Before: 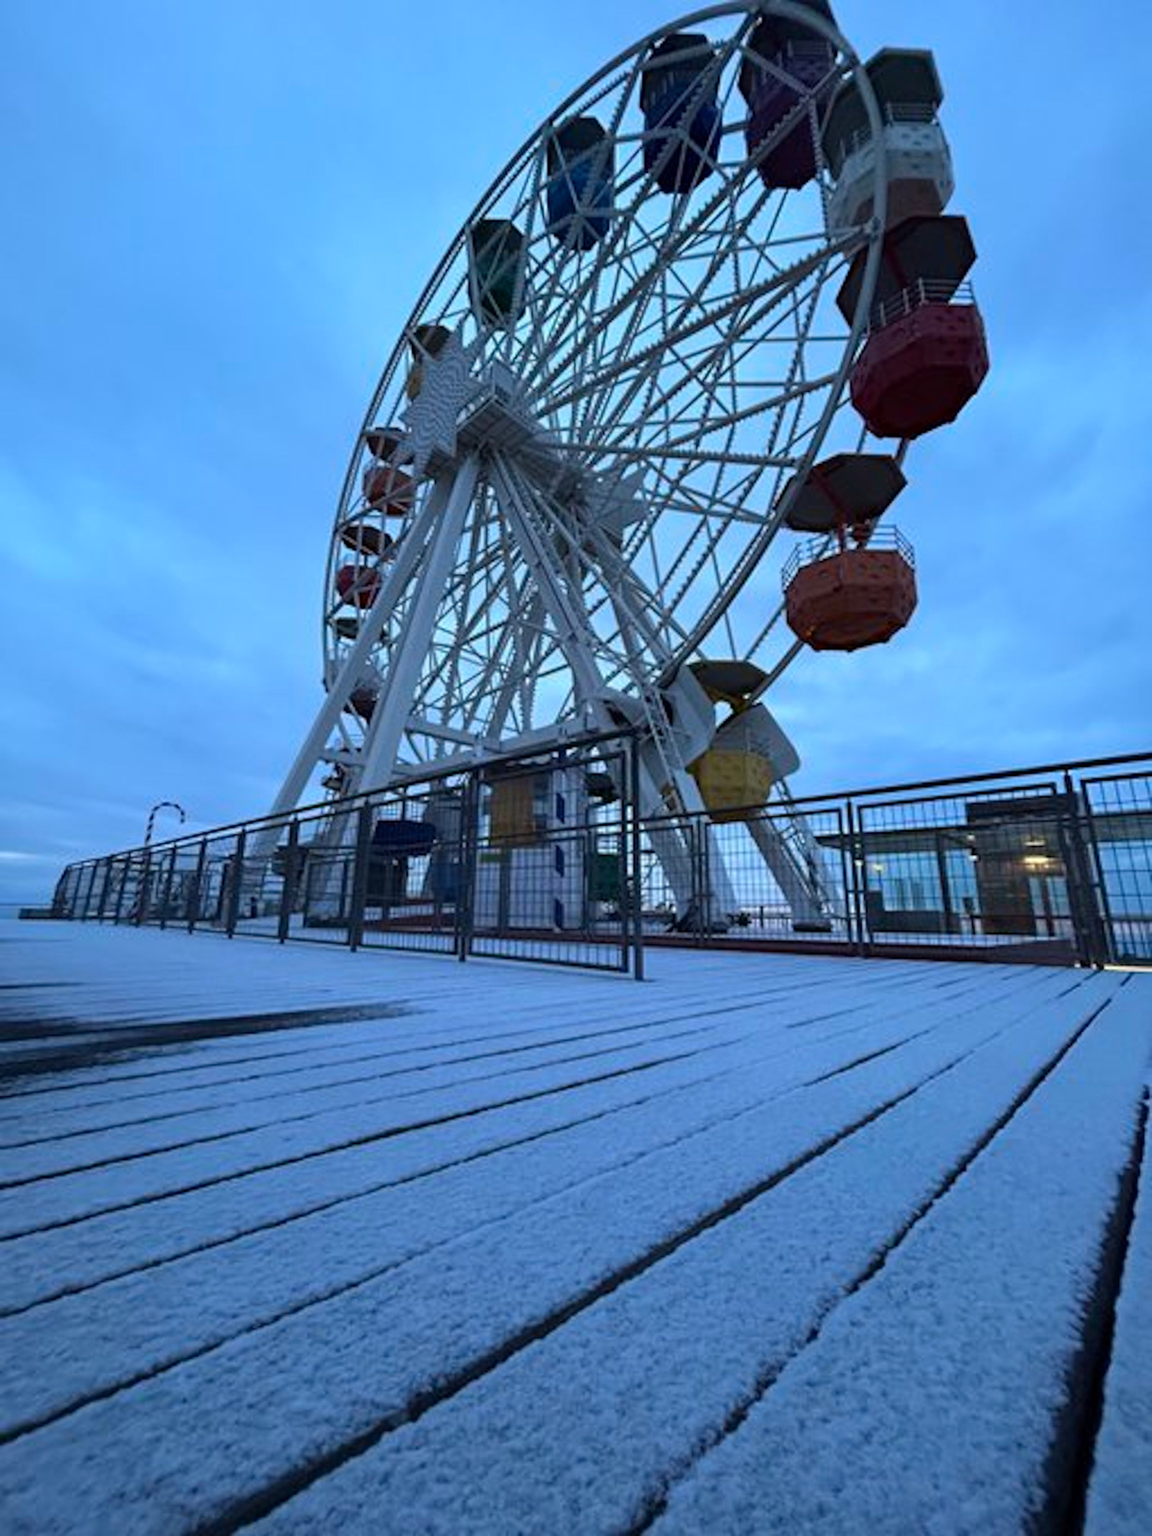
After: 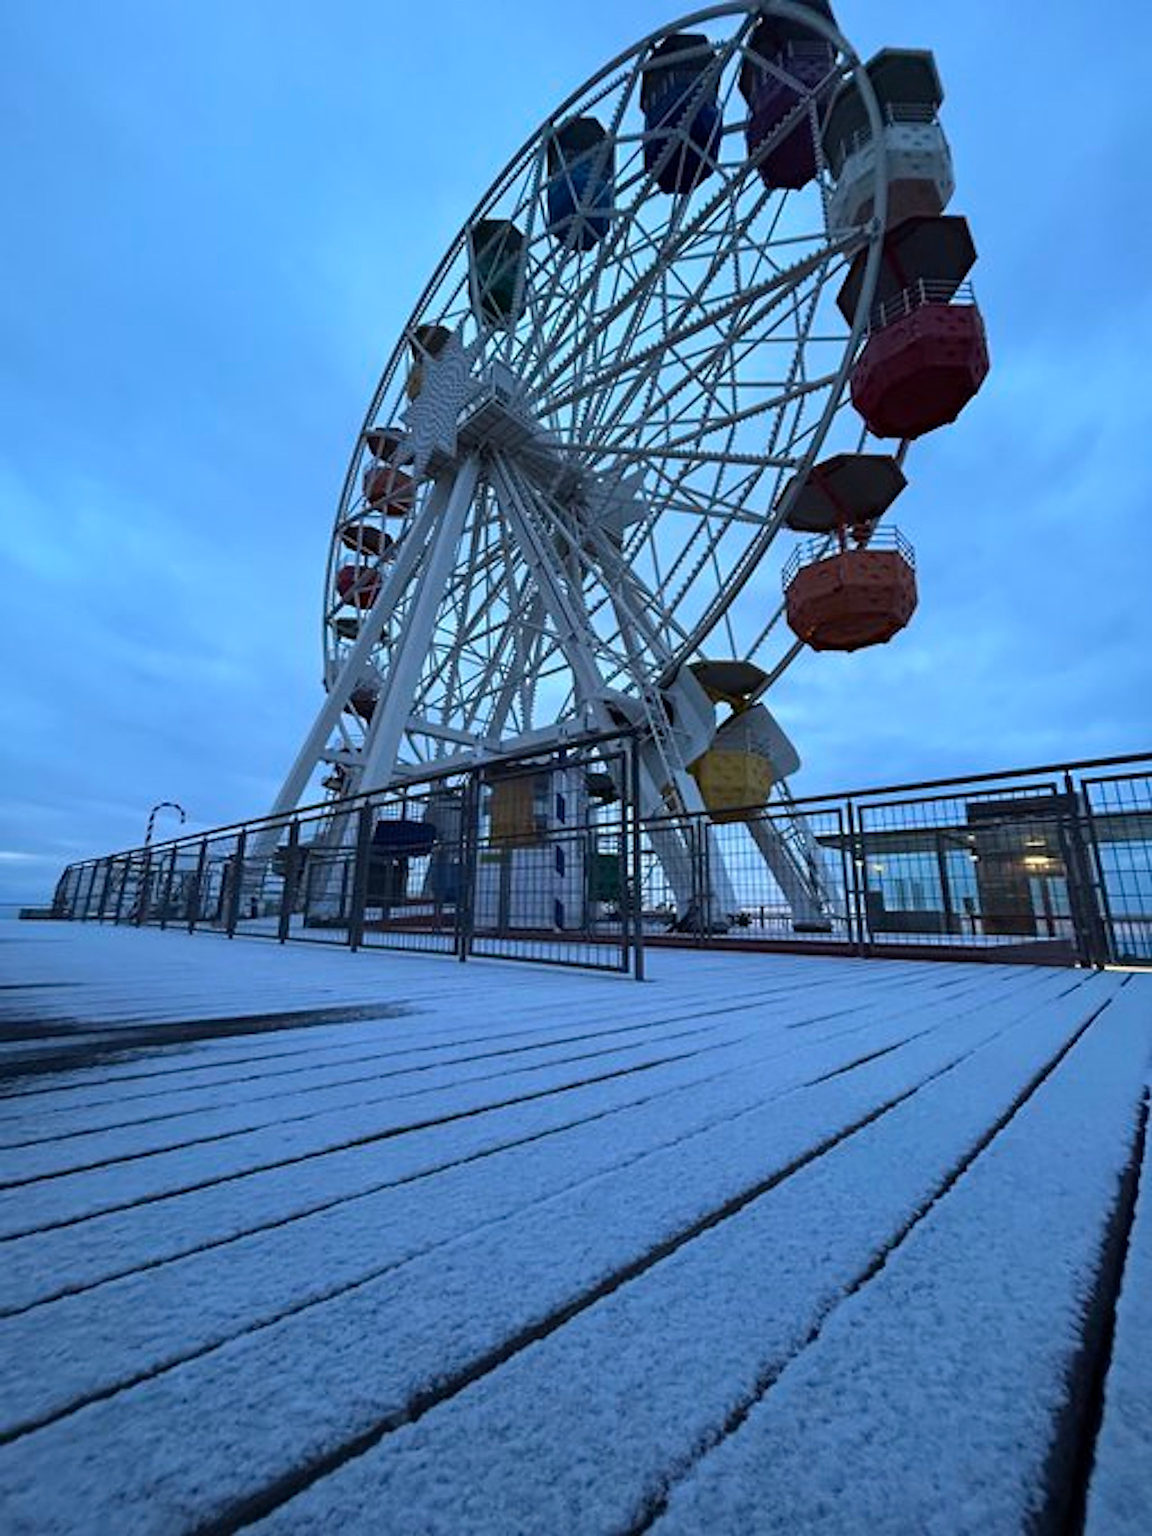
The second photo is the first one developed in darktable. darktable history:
sharpen: radius 1.41, amount 1.247, threshold 0.603
